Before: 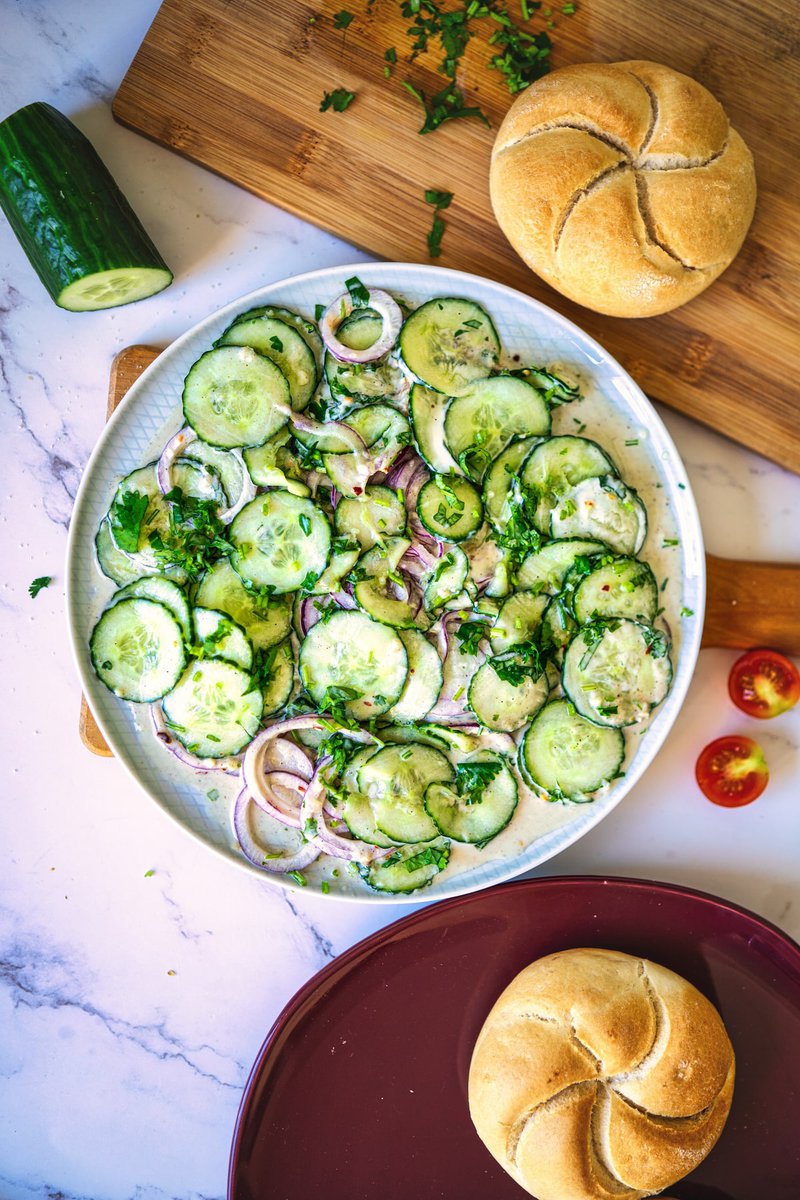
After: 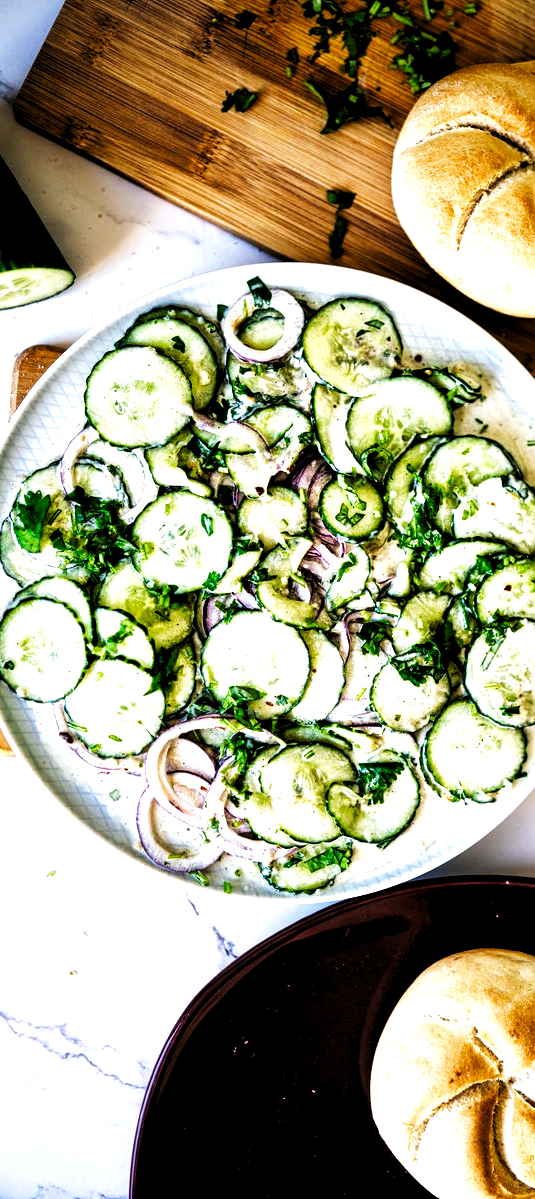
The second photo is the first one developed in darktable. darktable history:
filmic rgb: black relative exposure -6.47 EV, white relative exposure 2.42 EV, target white luminance 99.924%, hardness 5.29, latitude 0.778%, contrast 1.424, highlights saturation mix 2.54%, add noise in highlights 0.001, preserve chrominance no, color science v3 (2019), use custom middle-gray values true, contrast in highlights soft
levels: levels [0.129, 0.519, 0.867]
crop and rotate: left 12.376%, right 20.693%
